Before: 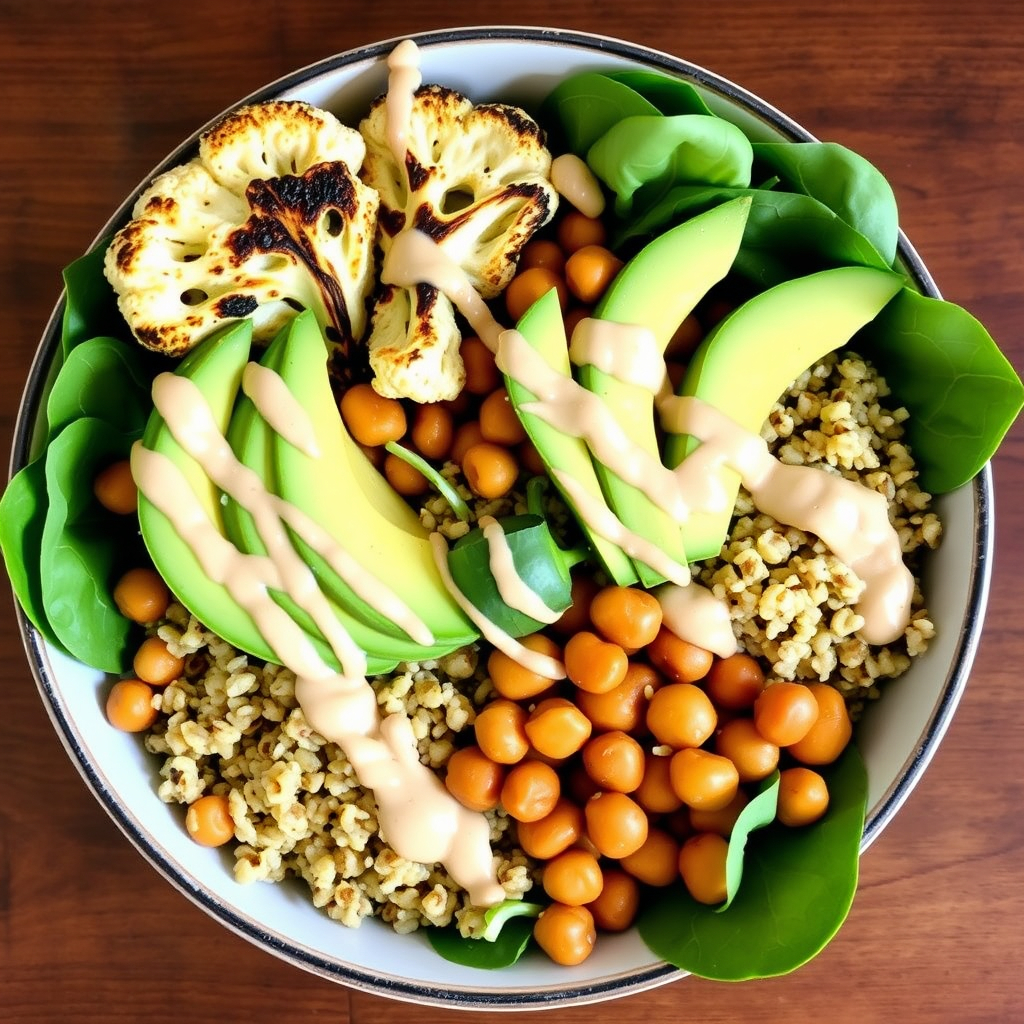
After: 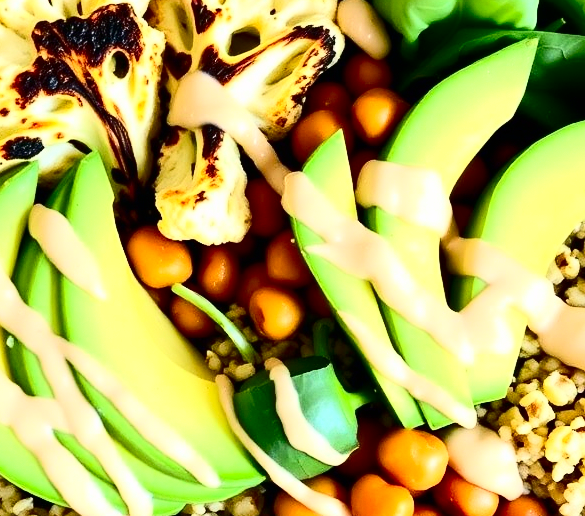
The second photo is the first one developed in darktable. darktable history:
local contrast: mode bilateral grid, contrast 100, coarseness 100, detail 94%, midtone range 0.2
crop: left 20.932%, top 15.471%, right 21.848%, bottom 34.081%
contrast brightness saturation: contrast 0.4, brightness 0.05, saturation 0.25
